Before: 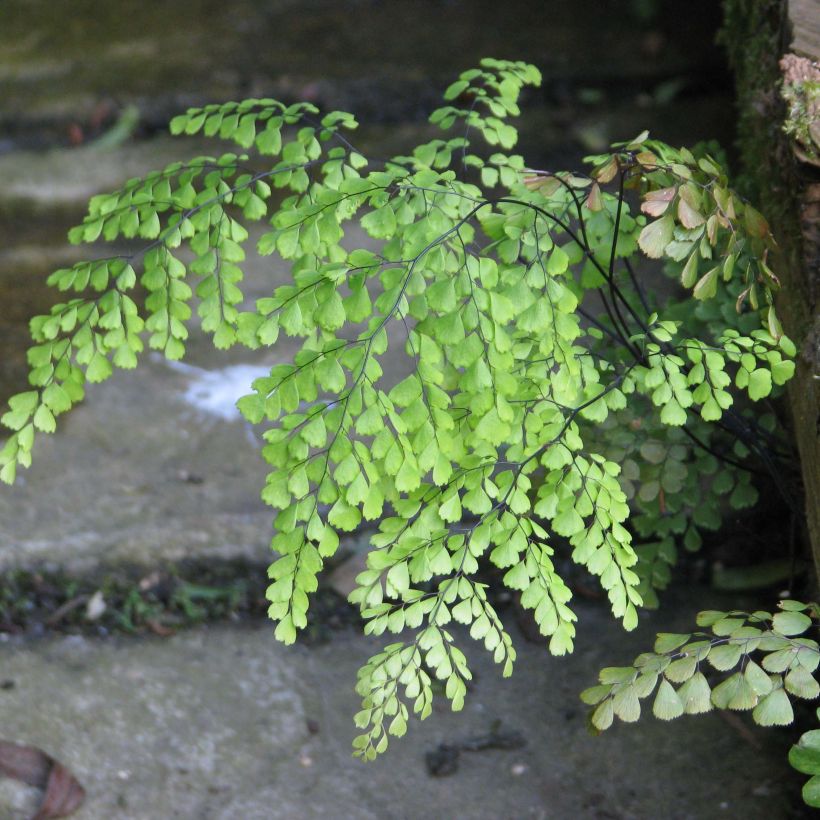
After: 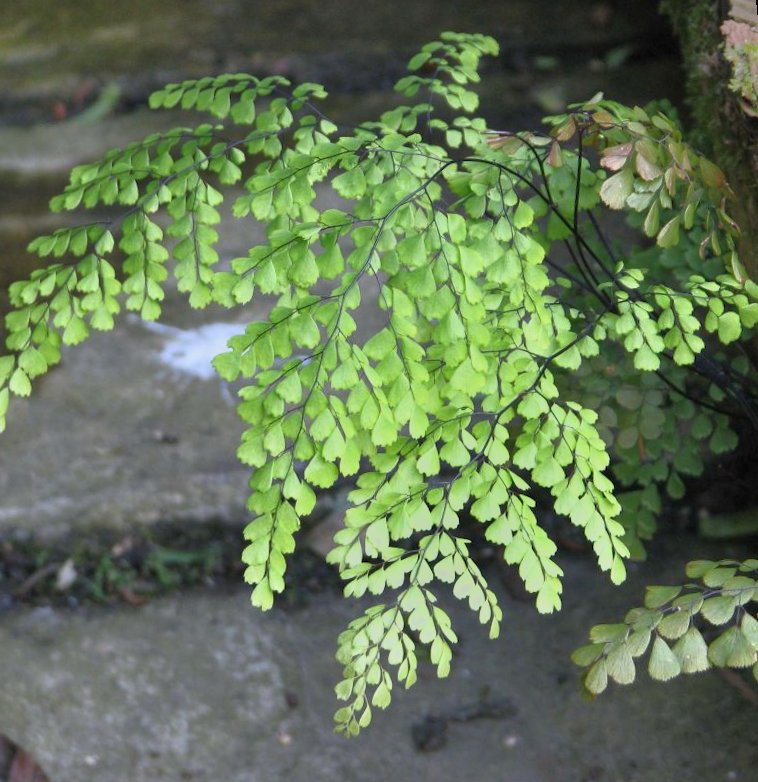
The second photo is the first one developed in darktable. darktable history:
rotate and perspective: rotation -1.68°, lens shift (vertical) -0.146, crop left 0.049, crop right 0.912, crop top 0.032, crop bottom 0.96
tone equalizer: -7 EV -0.63 EV, -6 EV 1 EV, -5 EV -0.45 EV, -4 EV 0.43 EV, -3 EV 0.41 EV, -2 EV 0.15 EV, -1 EV -0.15 EV, +0 EV -0.39 EV, smoothing diameter 25%, edges refinement/feathering 10, preserve details guided filter
